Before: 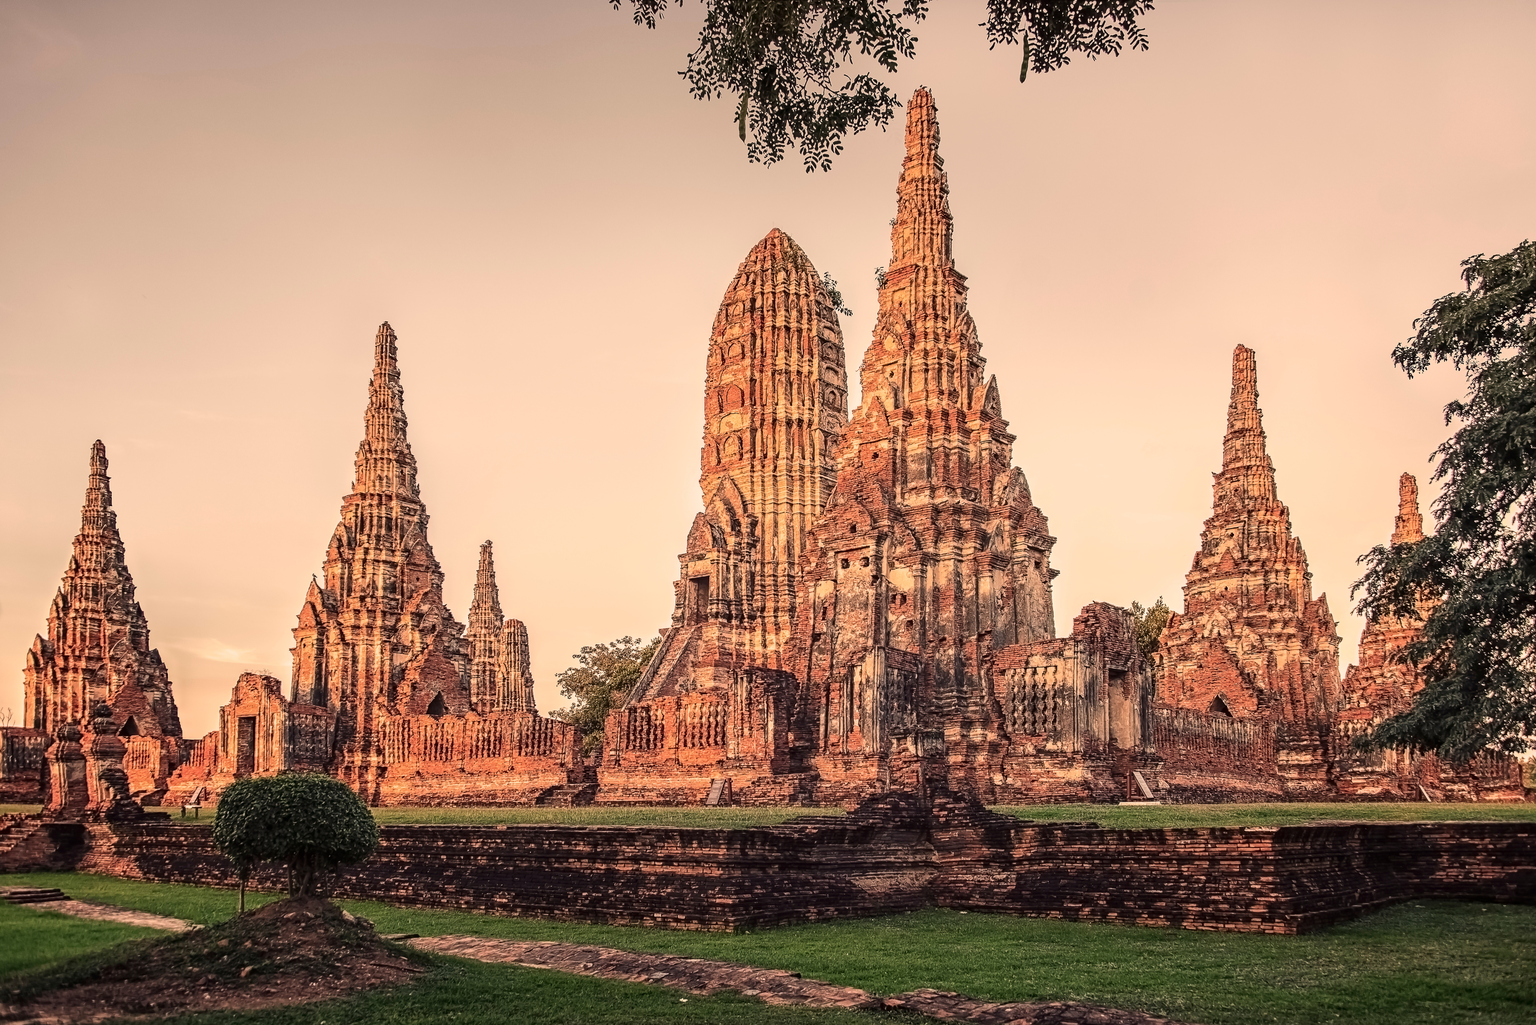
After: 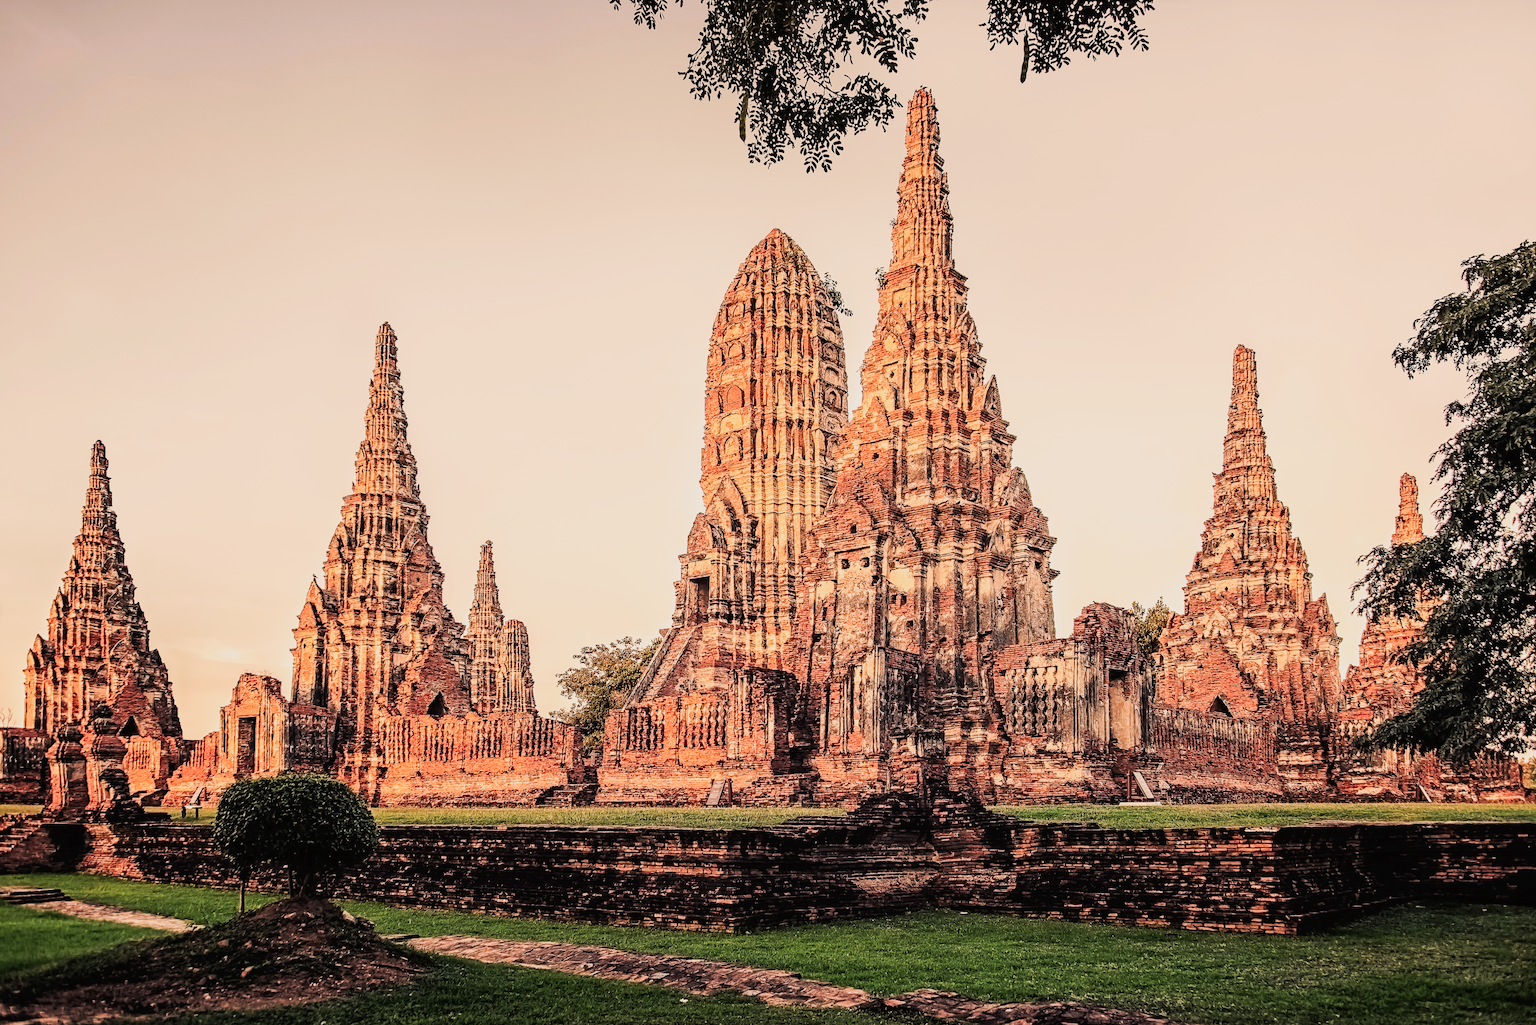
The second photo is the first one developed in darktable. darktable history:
tone curve: curves: ch0 [(0, 0) (0.003, 0.017) (0.011, 0.018) (0.025, 0.03) (0.044, 0.051) (0.069, 0.075) (0.1, 0.104) (0.136, 0.138) (0.177, 0.183) (0.224, 0.237) (0.277, 0.294) (0.335, 0.361) (0.399, 0.446) (0.468, 0.552) (0.543, 0.66) (0.623, 0.753) (0.709, 0.843) (0.801, 0.912) (0.898, 0.962) (1, 1)], preserve colors none
filmic rgb: black relative exposure -6.98 EV, white relative exposure 5.63 EV, hardness 2.86
